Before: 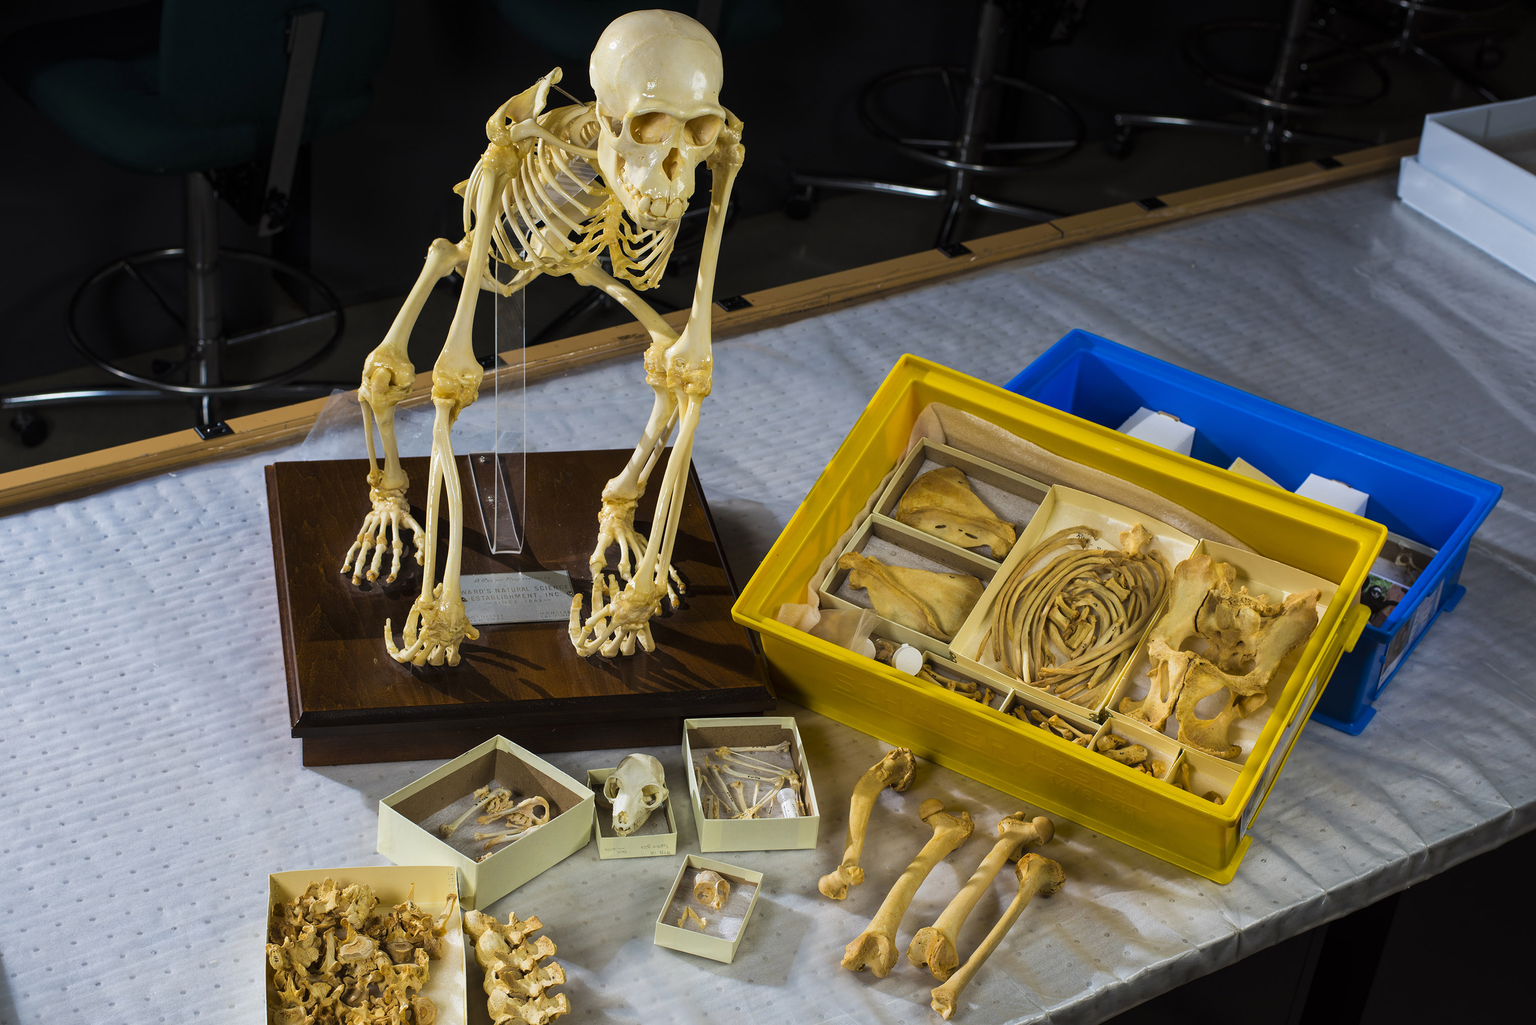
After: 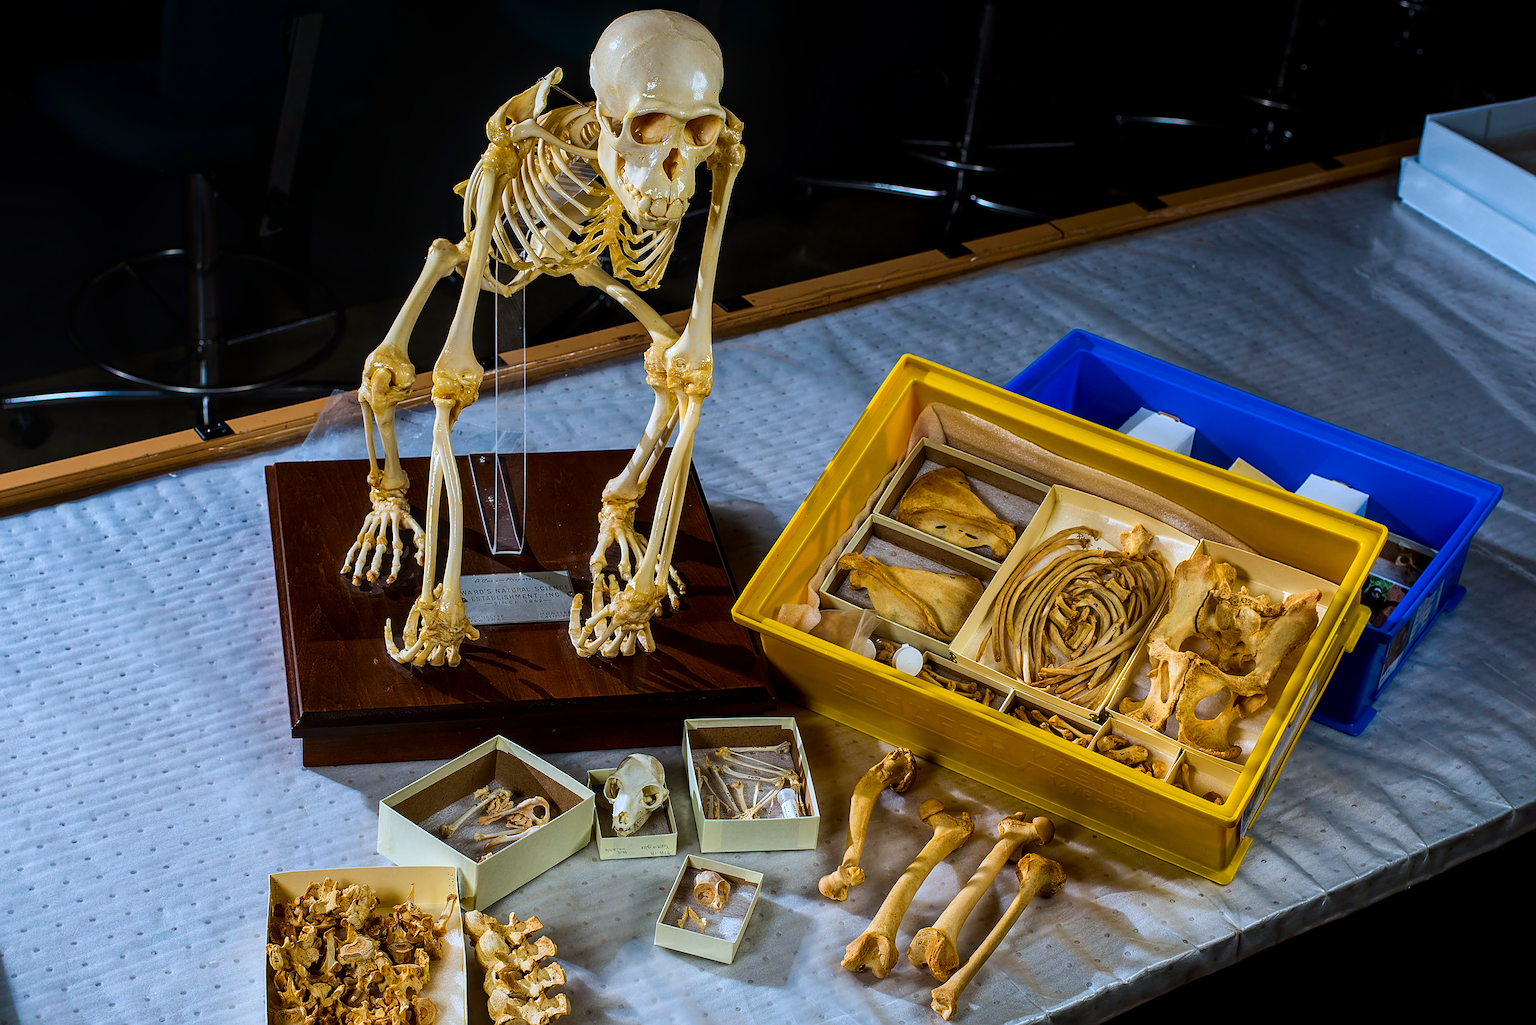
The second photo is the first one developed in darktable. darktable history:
sharpen: on, module defaults
color correction: highlights a* -2.24, highlights b* -18.1
local contrast: on, module defaults
contrast brightness saturation: contrast 0.12, brightness -0.12, saturation 0.2
